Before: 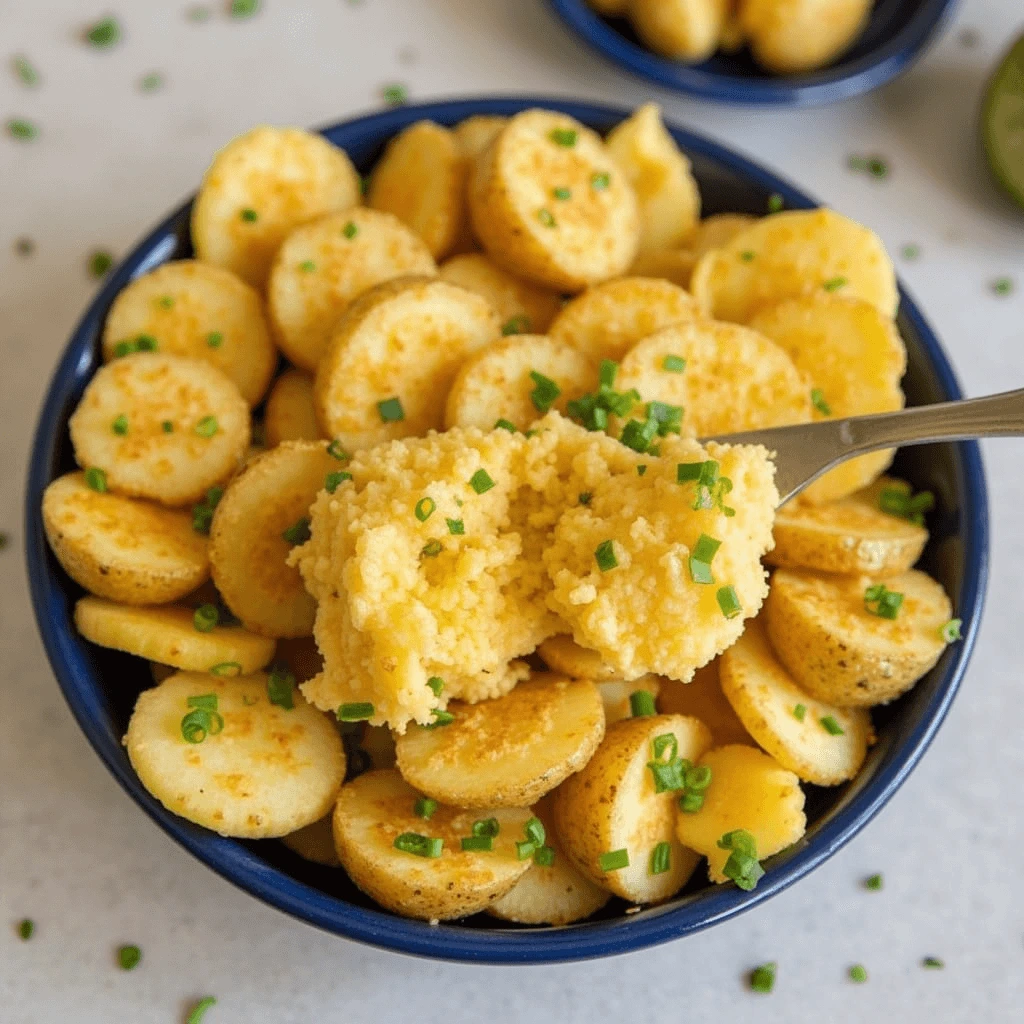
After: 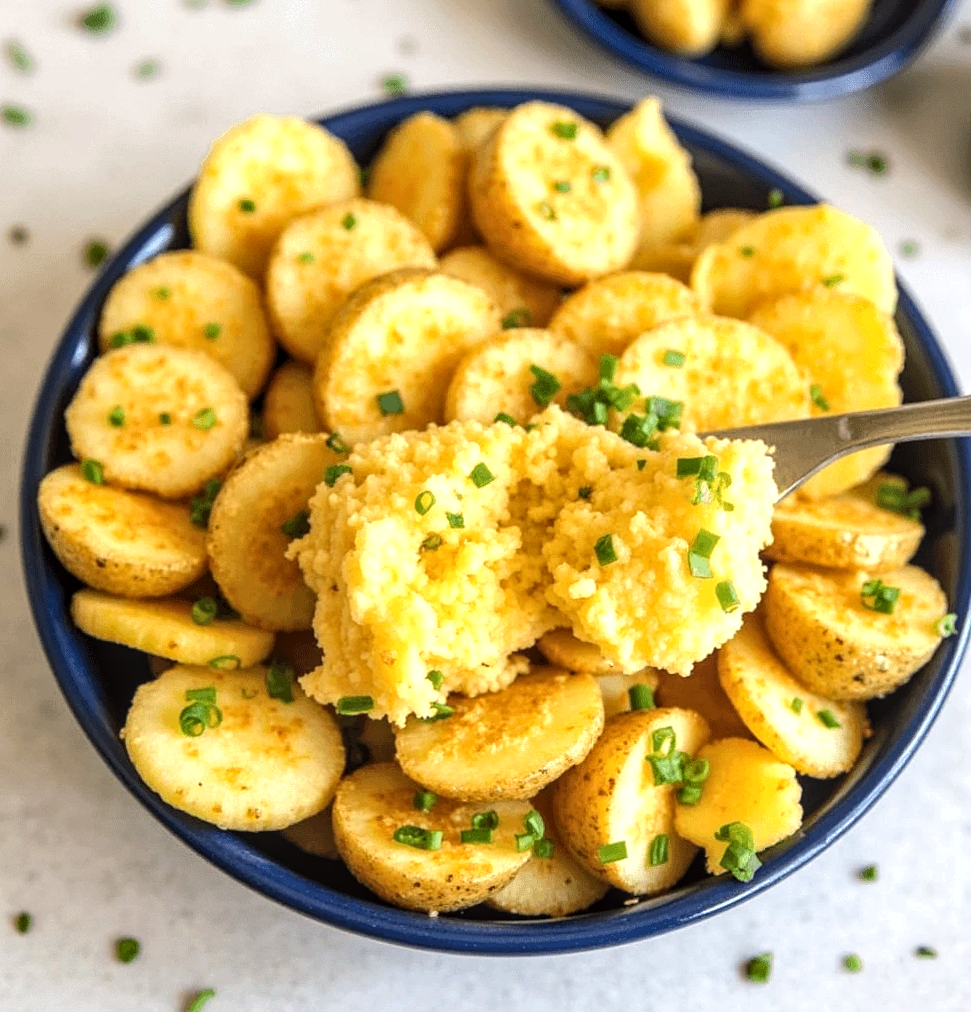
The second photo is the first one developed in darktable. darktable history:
local contrast: on, module defaults
exposure: black level correction 0, exposure 0.3 EV, compensate highlight preservation false
tone equalizer: -8 EV -0.417 EV, -7 EV -0.389 EV, -6 EV -0.333 EV, -5 EV -0.222 EV, -3 EV 0.222 EV, -2 EV 0.333 EV, -1 EV 0.389 EV, +0 EV 0.417 EV, edges refinement/feathering 500, mask exposure compensation -1.57 EV, preserve details no
crop: right 4.126%, bottom 0.031%
rotate and perspective: rotation 0.174°, lens shift (vertical) 0.013, lens shift (horizontal) 0.019, shear 0.001, automatic cropping original format, crop left 0.007, crop right 0.991, crop top 0.016, crop bottom 0.997
